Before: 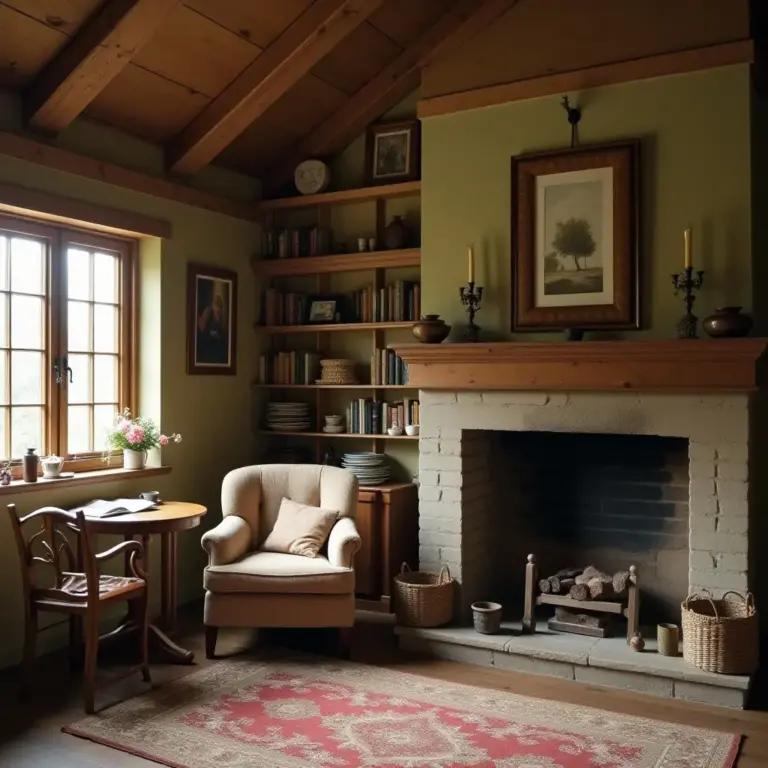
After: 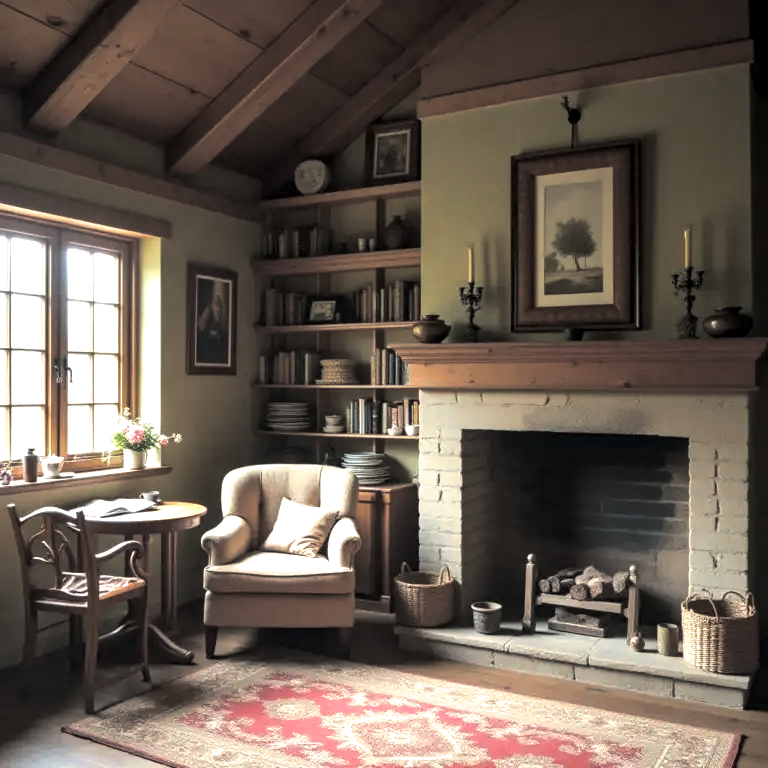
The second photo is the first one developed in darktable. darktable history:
exposure: exposure 1.061 EV, compensate highlight preservation false
local contrast: on, module defaults
graduated density: on, module defaults
split-toning: shadows › hue 43.2°, shadows › saturation 0, highlights › hue 50.4°, highlights › saturation 1
